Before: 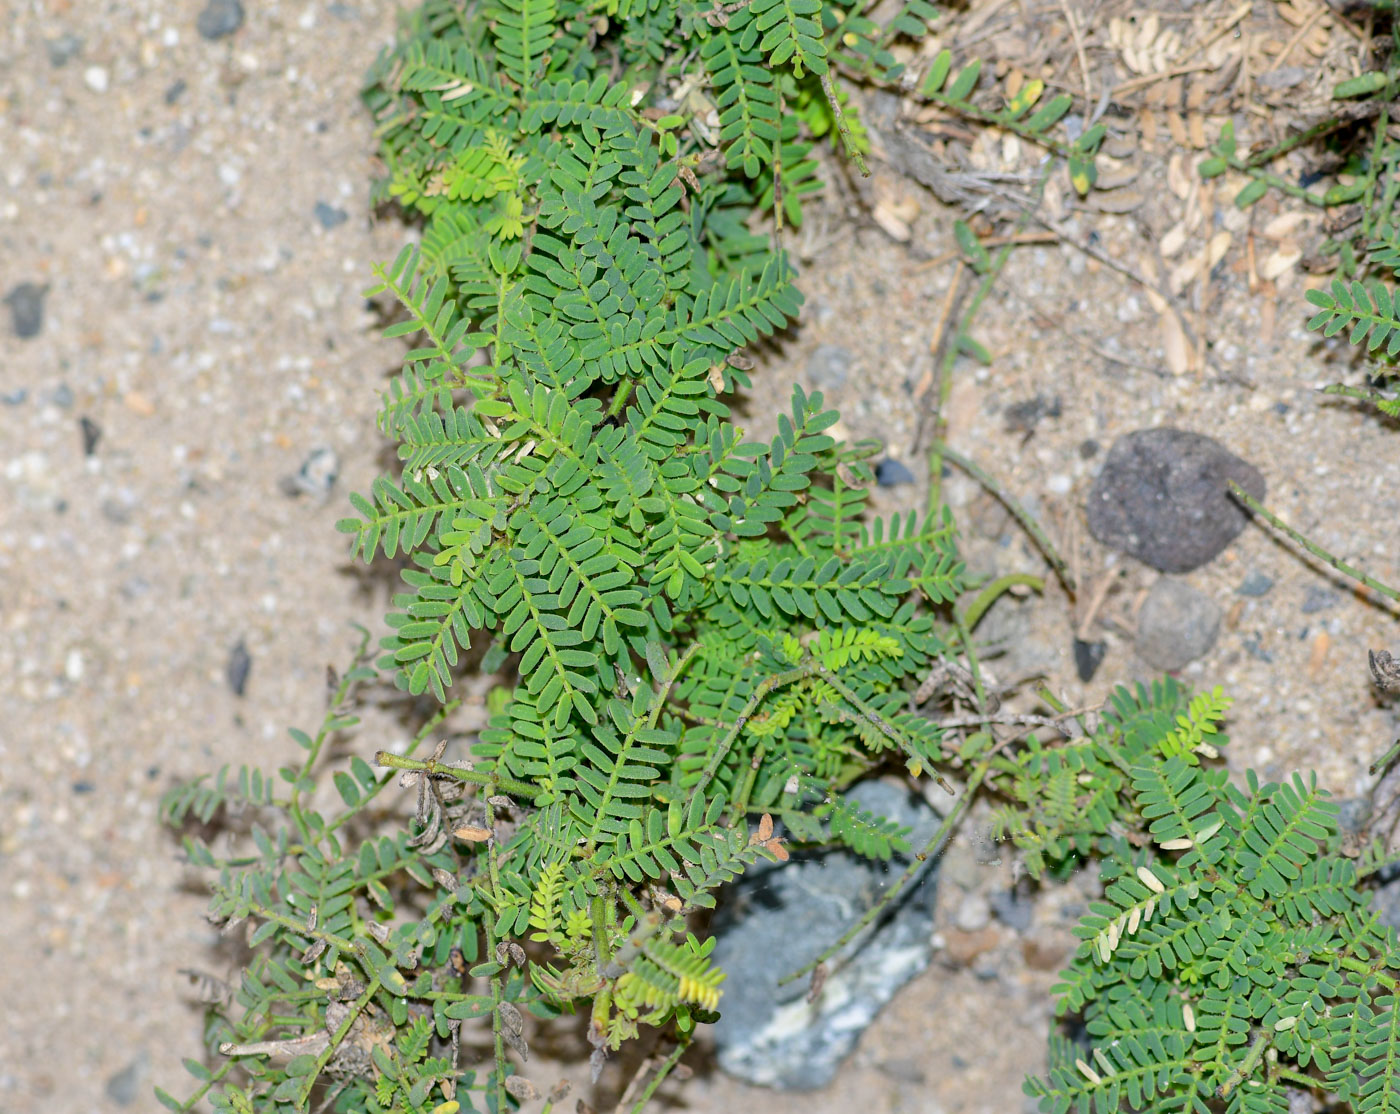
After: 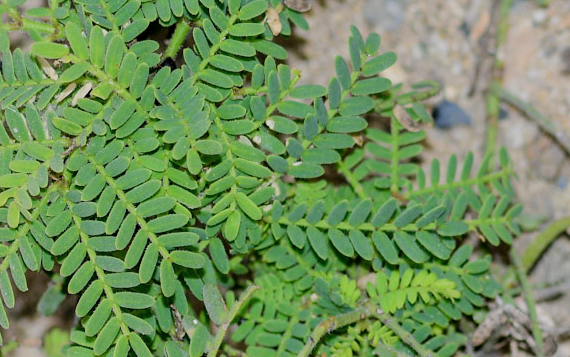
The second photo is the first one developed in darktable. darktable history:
filmic rgb: black relative exposure -16 EV, white relative exposure 6.12 EV, threshold 2.96 EV, hardness 5.22, add noise in highlights 0.001, preserve chrominance luminance Y, color science v3 (2019), use custom middle-gray values true, contrast in highlights soft, enable highlight reconstruction true
shadows and highlights: radius 336.82, shadows 28.55, soften with gaussian
crop: left 31.678%, top 32.211%, right 27.563%, bottom 35.712%
